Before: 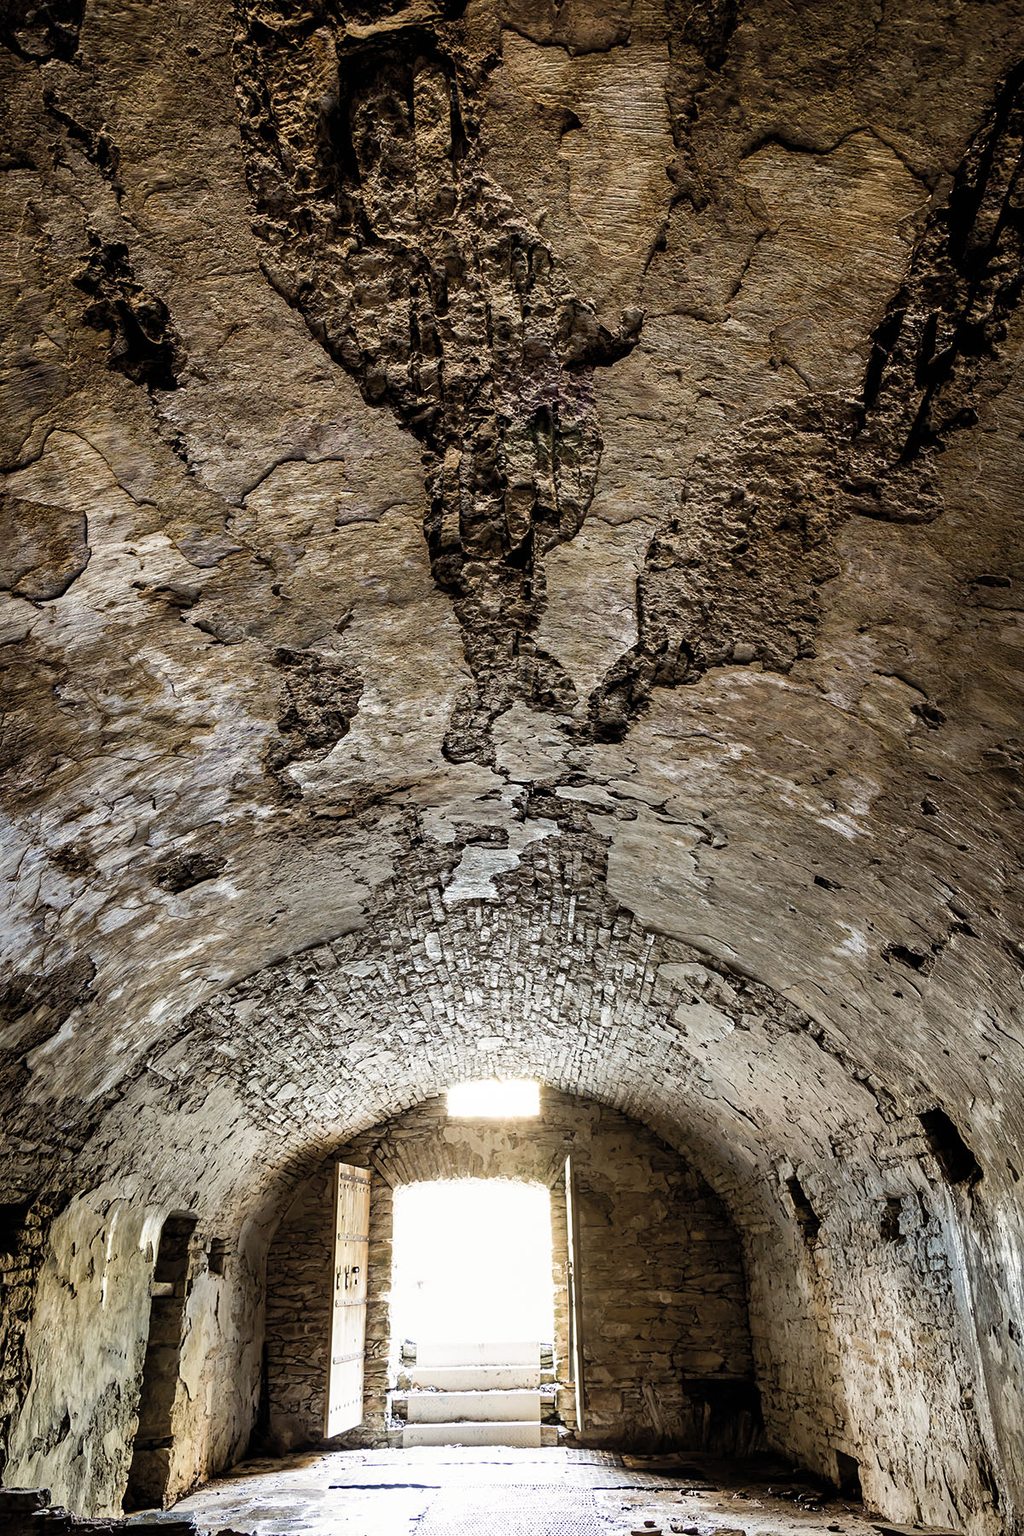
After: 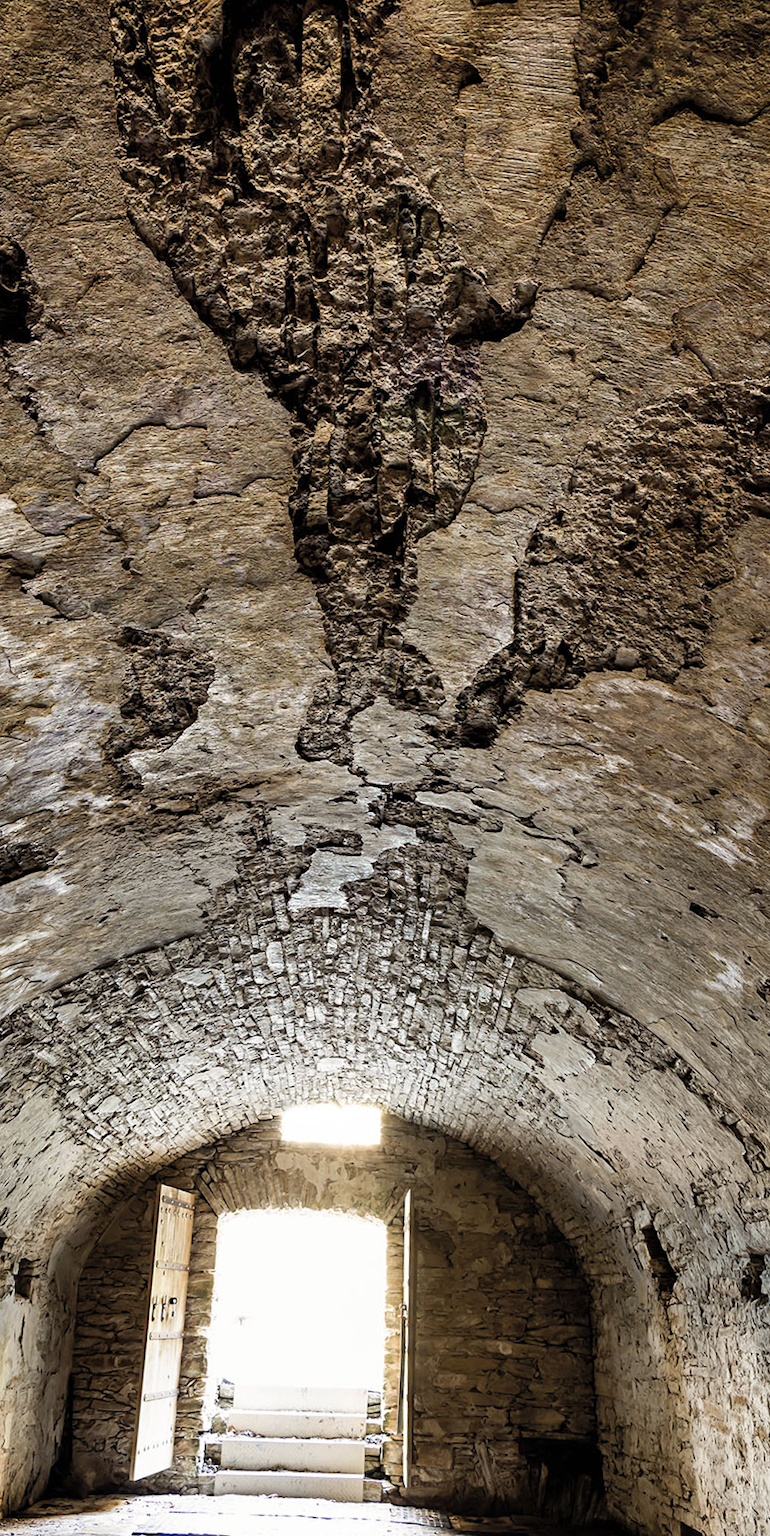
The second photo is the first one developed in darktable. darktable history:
crop and rotate: angle -3.02°, left 13.94%, top 0.014%, right 10.807%, bottom 0.076%
shadows and highlights: shadows 36.41, highlights -26.59, soften with gaussian
